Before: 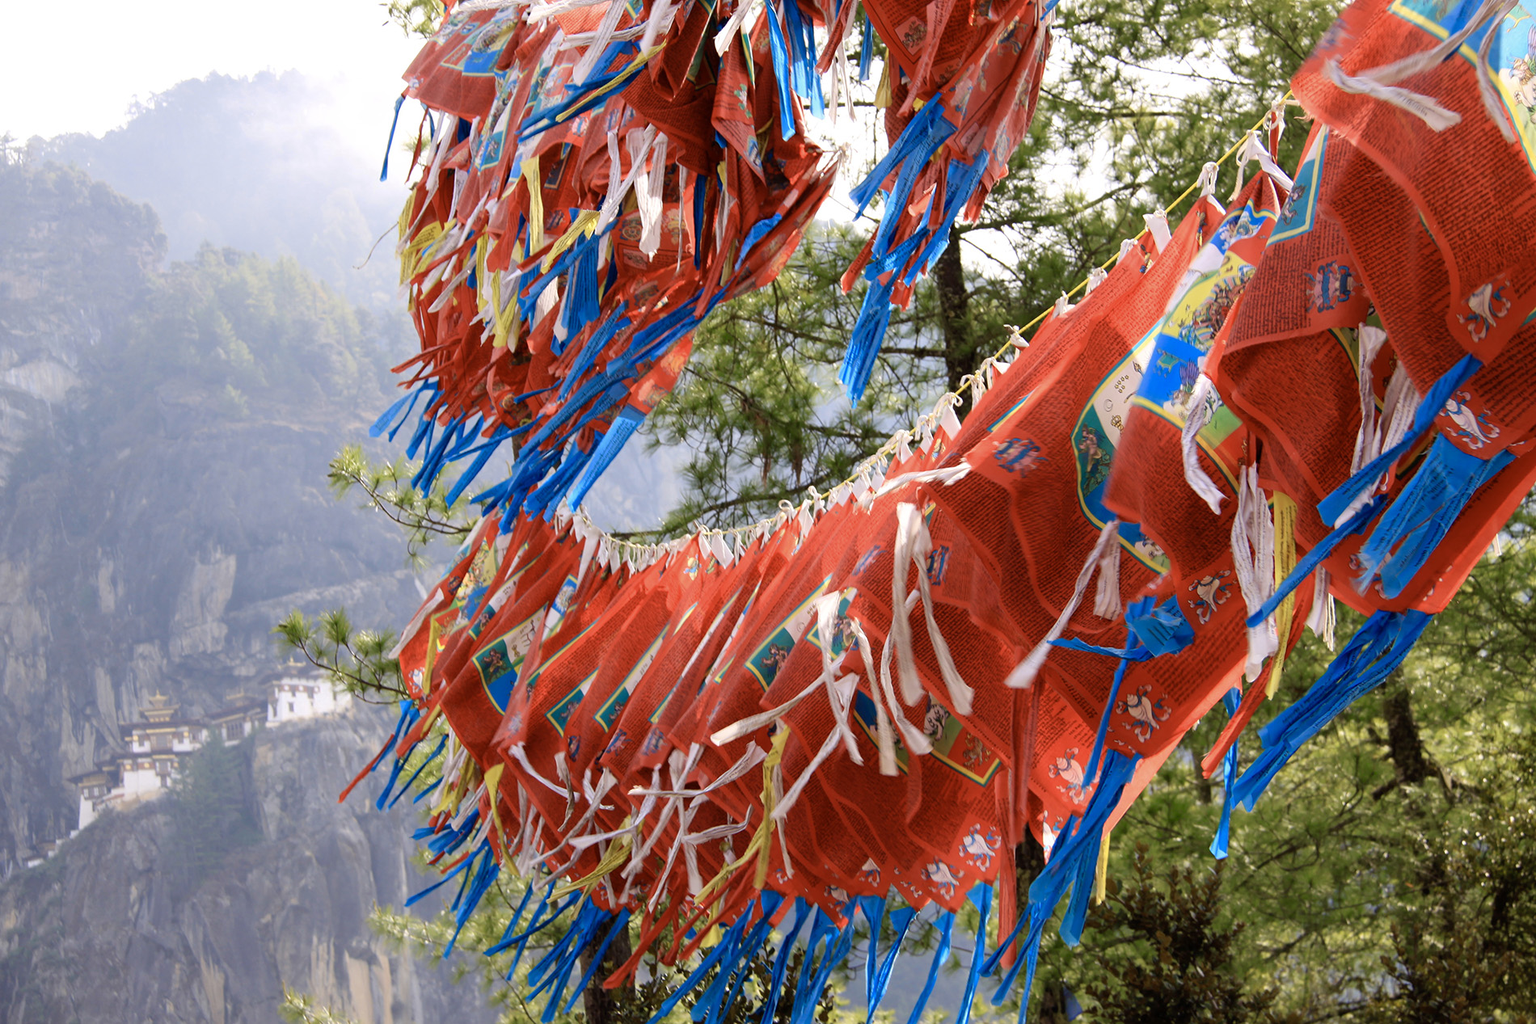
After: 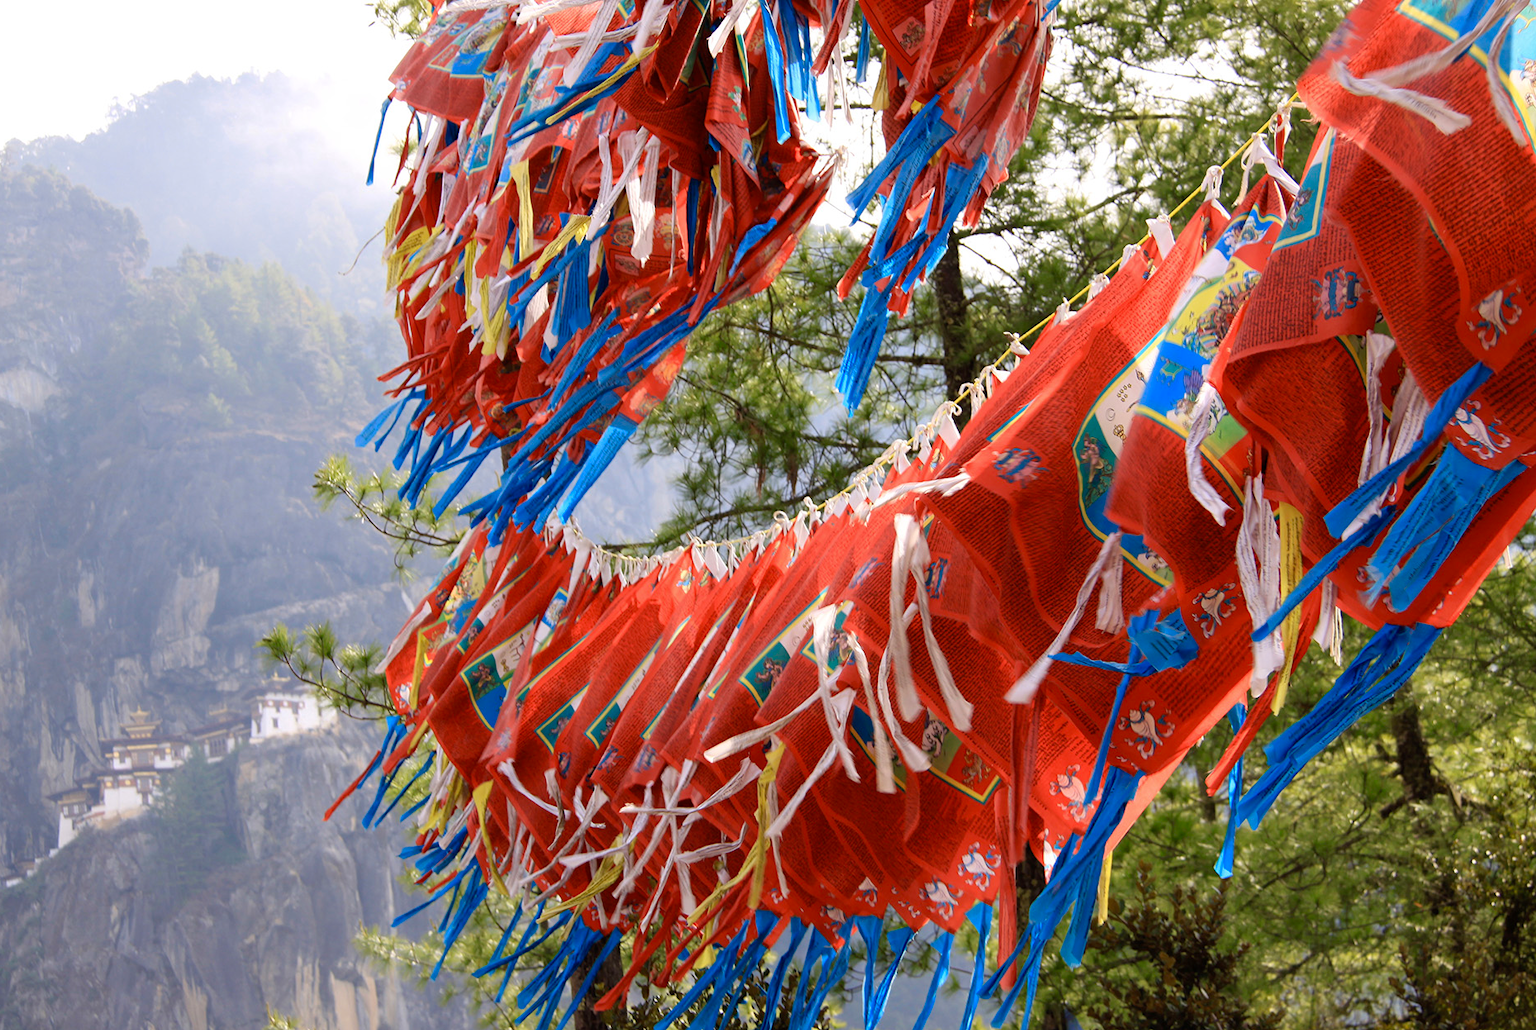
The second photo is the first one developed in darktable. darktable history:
crop and rotate: left 1.483%, right 0.627%, bottom 1.534%
